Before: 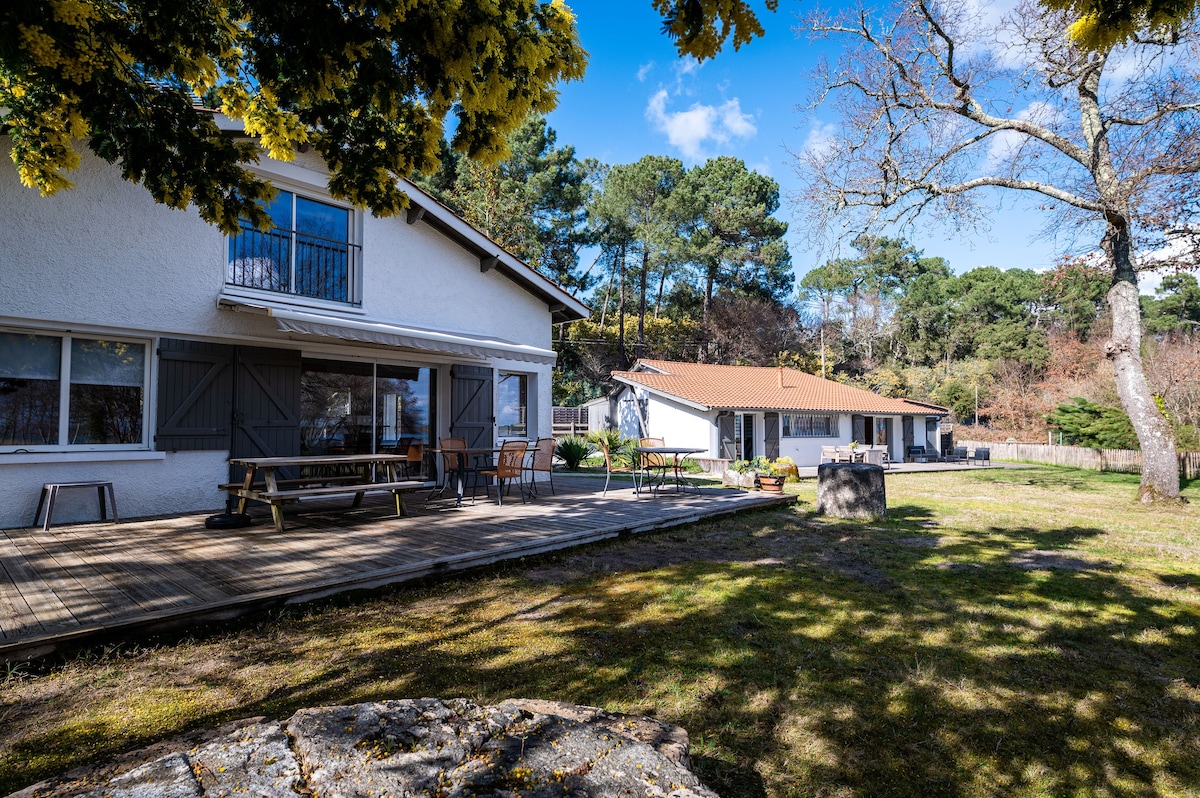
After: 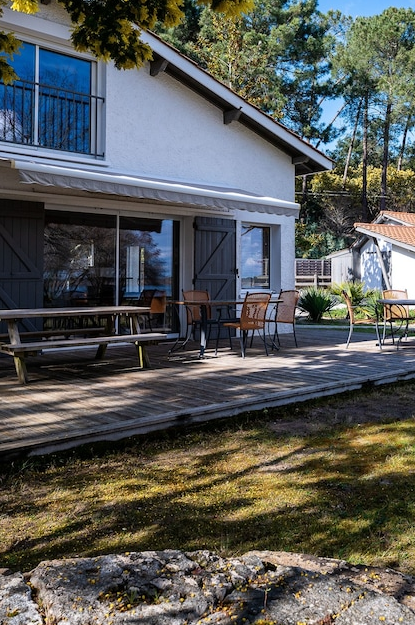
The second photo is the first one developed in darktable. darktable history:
crop and rotate: left 21.437%, top 18.608%, right 43.928%, bottom 3.006%
